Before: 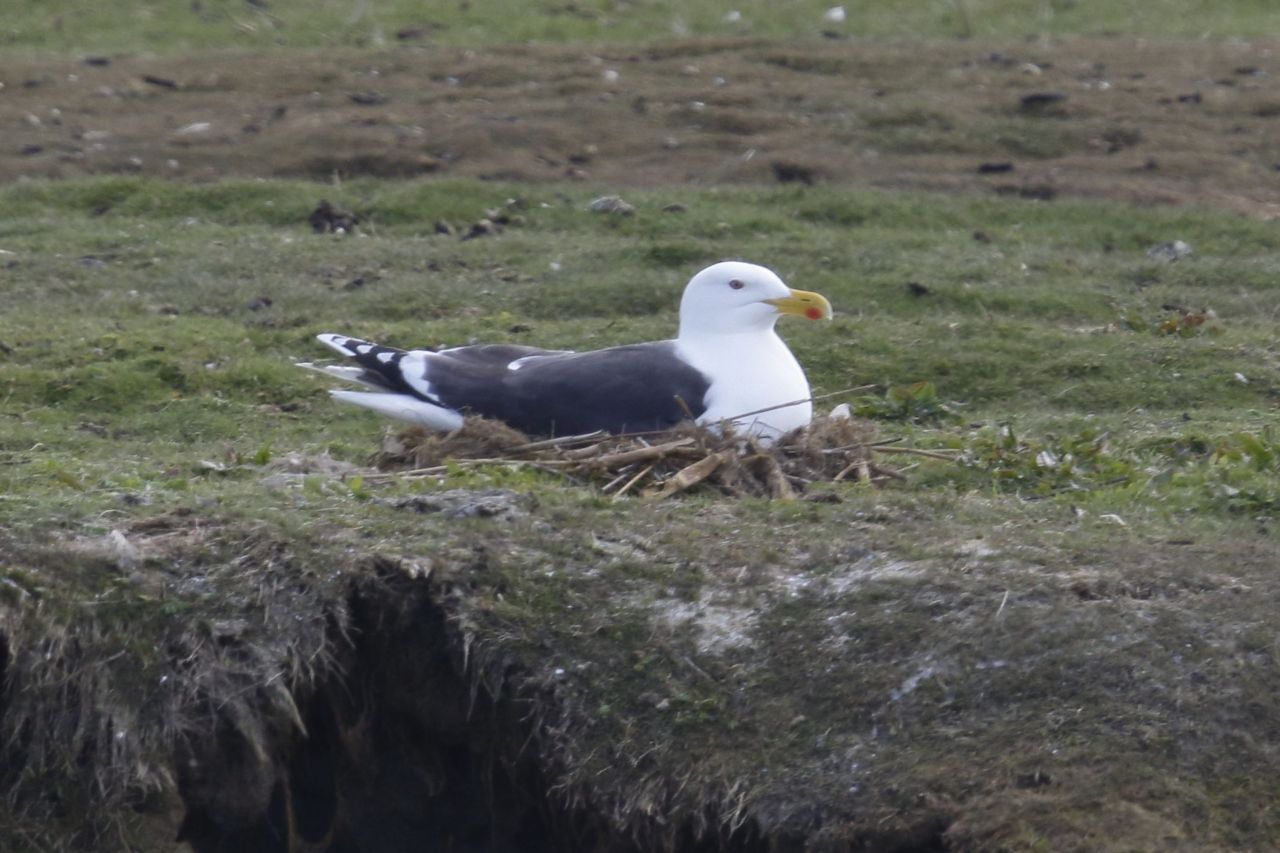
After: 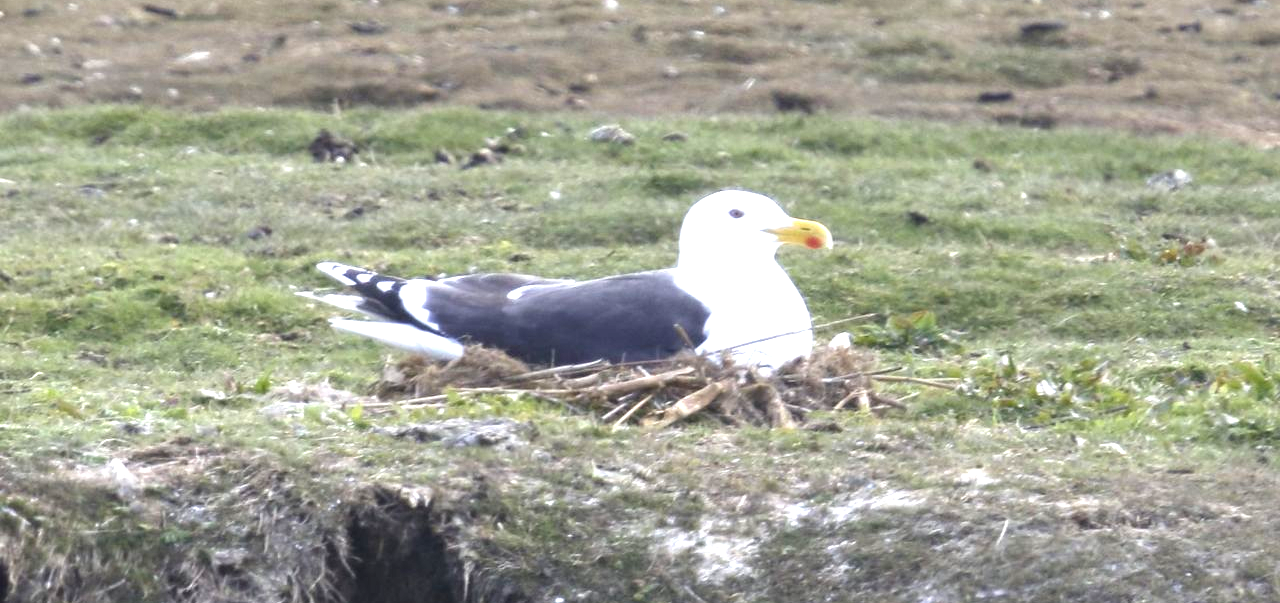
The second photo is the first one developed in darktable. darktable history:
crop and rotate: top 8.384%, bottom 20.889%
local contrast: highlights 107%, shadows 102%, detail 120%, midtone range 0.2
exposure: black level correction 0, exposure 1.483 EV, compensate highlight preservation false
